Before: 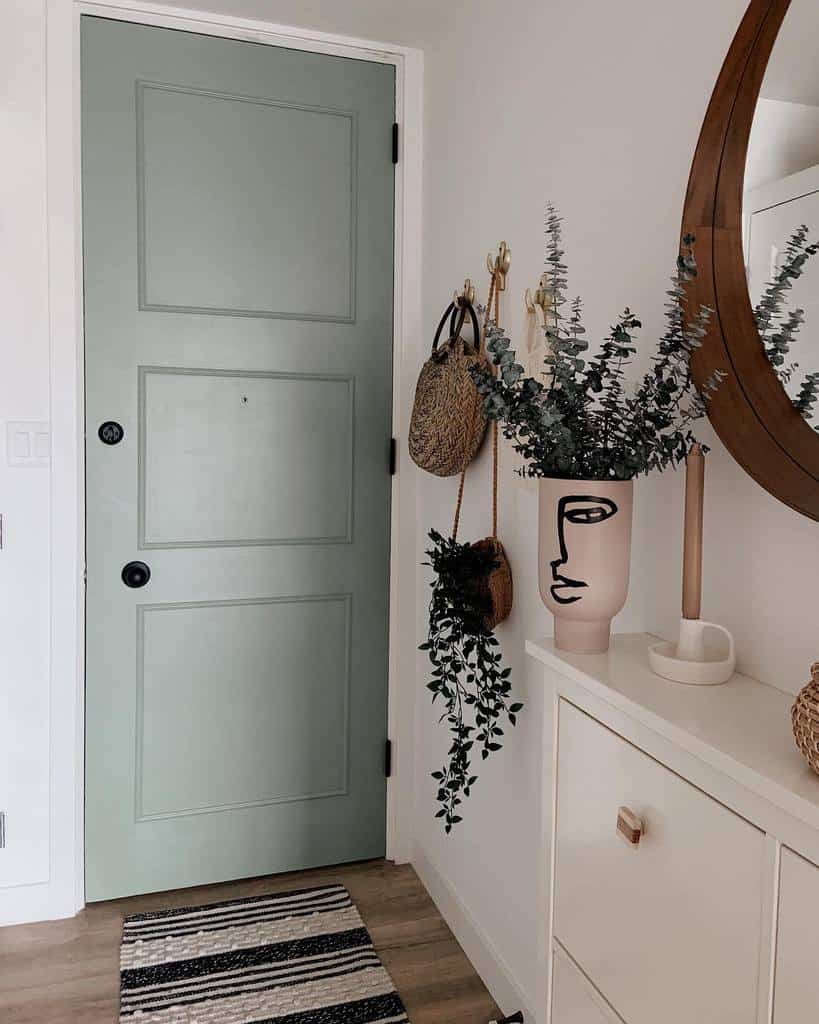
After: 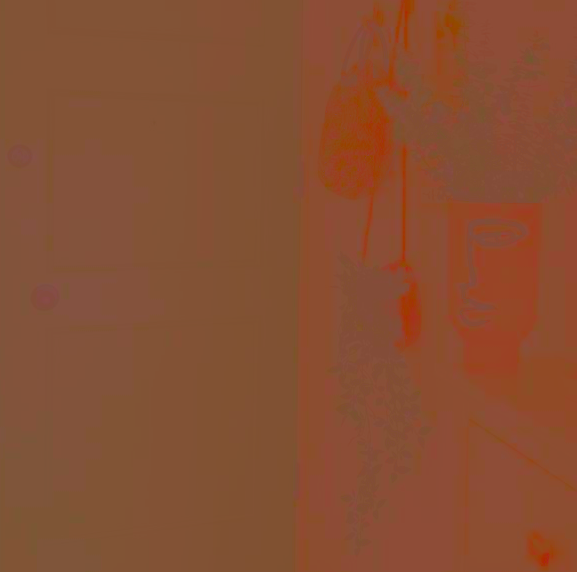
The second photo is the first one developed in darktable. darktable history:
contrast brightness saturation: contrast -0.979, brightness -0.164, saturation 0.742
crop: left 11.137%, top 27.118%, right 18.324%, bottom 16.985%
color correction: highlights a* 9.47, highlights b* 8.78, shadows a* 39.42, shadows b* 39.95, saturation 0.802
